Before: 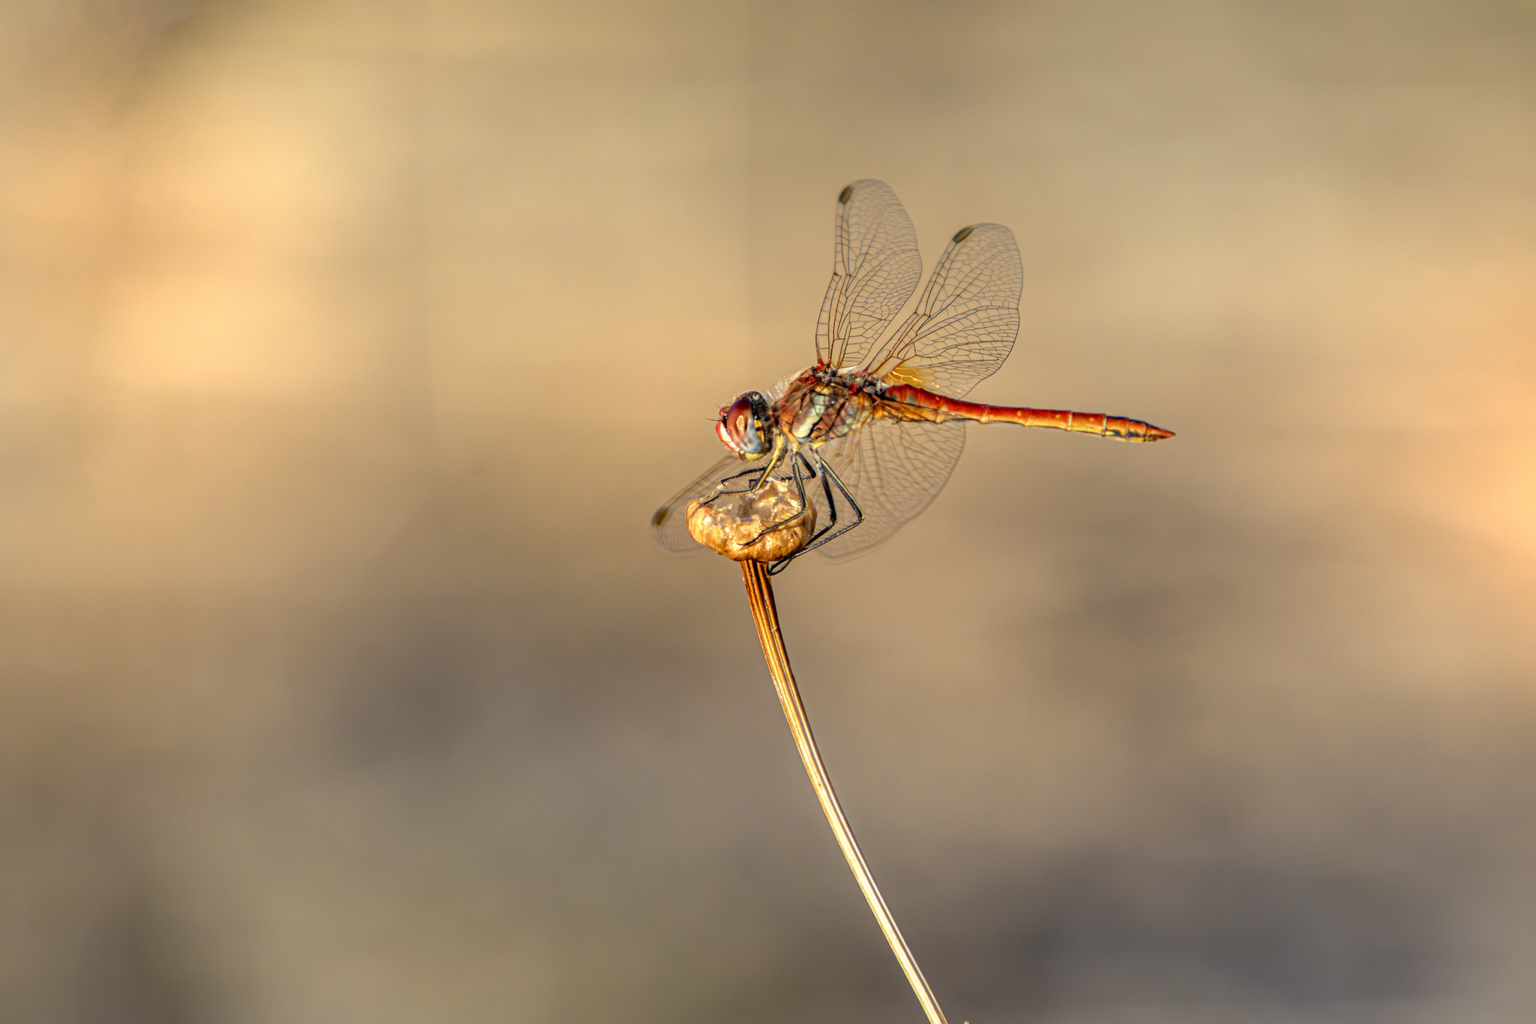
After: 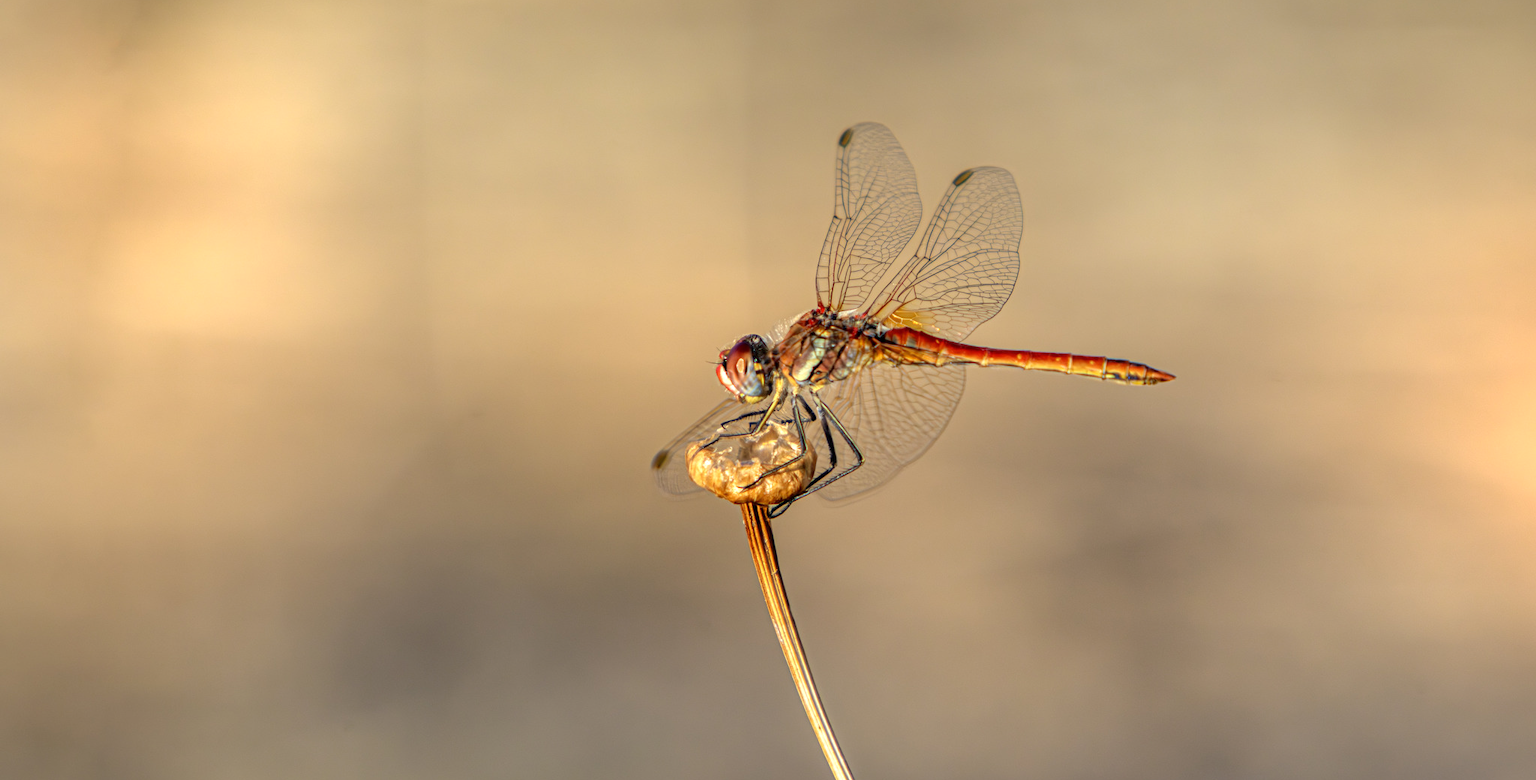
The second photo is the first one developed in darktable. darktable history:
tone equalizer: edges refinement/feathering 500, mask exposure compensation -1.57 EV, preserve details no
crop: top 5.622%, bottom 18.051%
exposure: exposure 0.081 EV, compensate highlight preservation false
